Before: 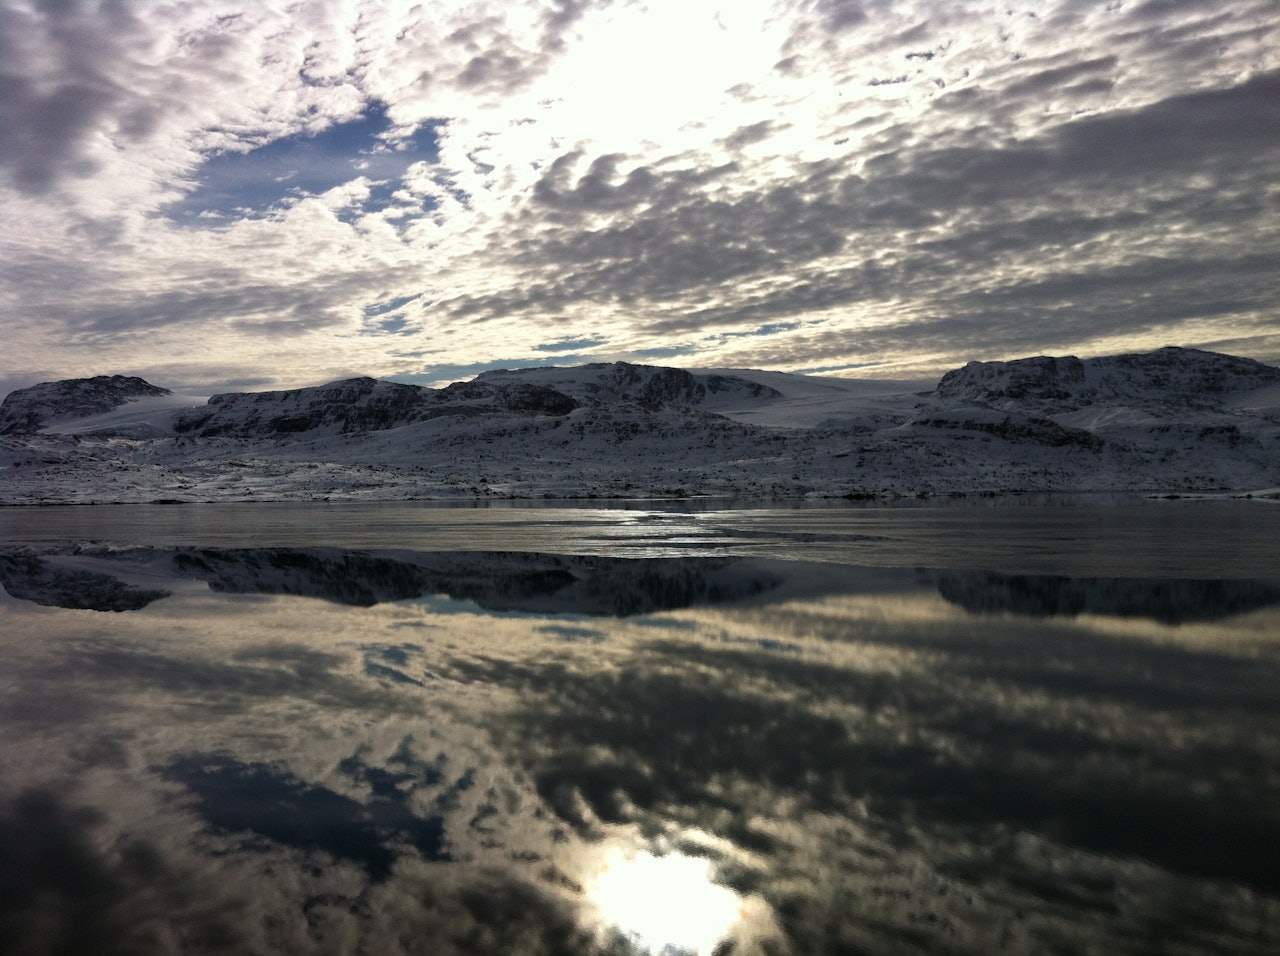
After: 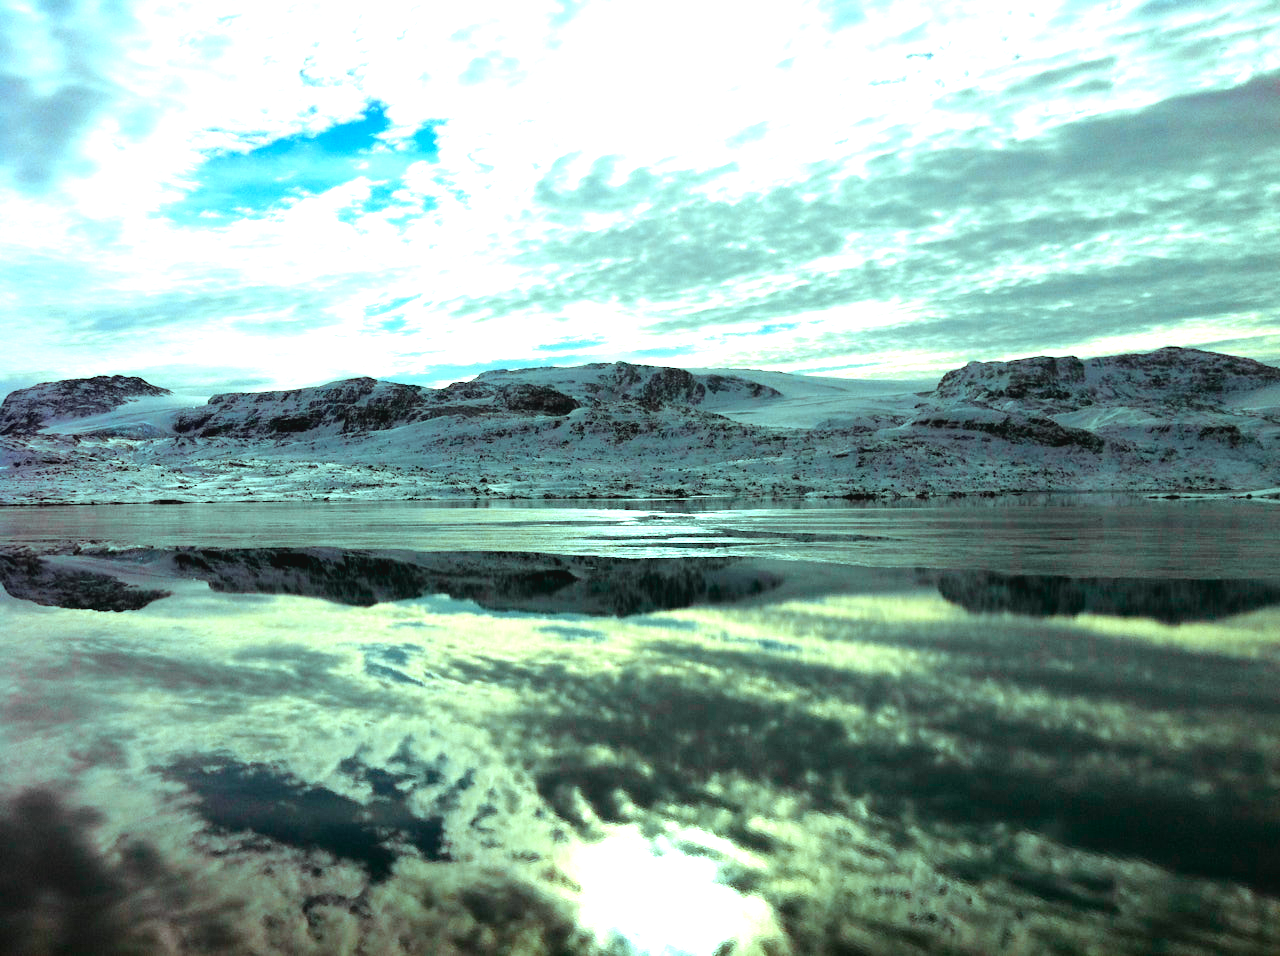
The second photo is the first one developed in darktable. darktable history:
exposure: black level correction 0.001, exposure 1.821 EV, compensate highlight preservation false
tone curve: curves: ch0 [(0, 0.008) (0.107, 0.091) (0.283, 0.287) (0.461, 0.498) (0.64, 0.679) (0.822, 0.841) (0.998, 0.978)]; ch1 [(0, 0) (0.316, 0.349) (0.466, 0.442) (0.502, 0.5) (0.527, 0.519) (0.561, 0.553) (0.608, 0.629) (0.669, 0.704) (0.859, 0.899) (1, 1)]; ch2 [(0, 0) (0.33, 0.301) (0.421, 0.443) (0.473, 0.498) (0.502, 0.504) (0.522, 0.525) (0.592, 0.61) (0.705, 0.7) (1, 1)], color space Lab, independent channels, preserve colors none
color balance rgb: highlights gain › chroma 5.394%, highlights gain › hue 194.96°, global offset › luminance 0.474%, perceptual saturation grading › global saturation 16.289%, global vibrance 20%
